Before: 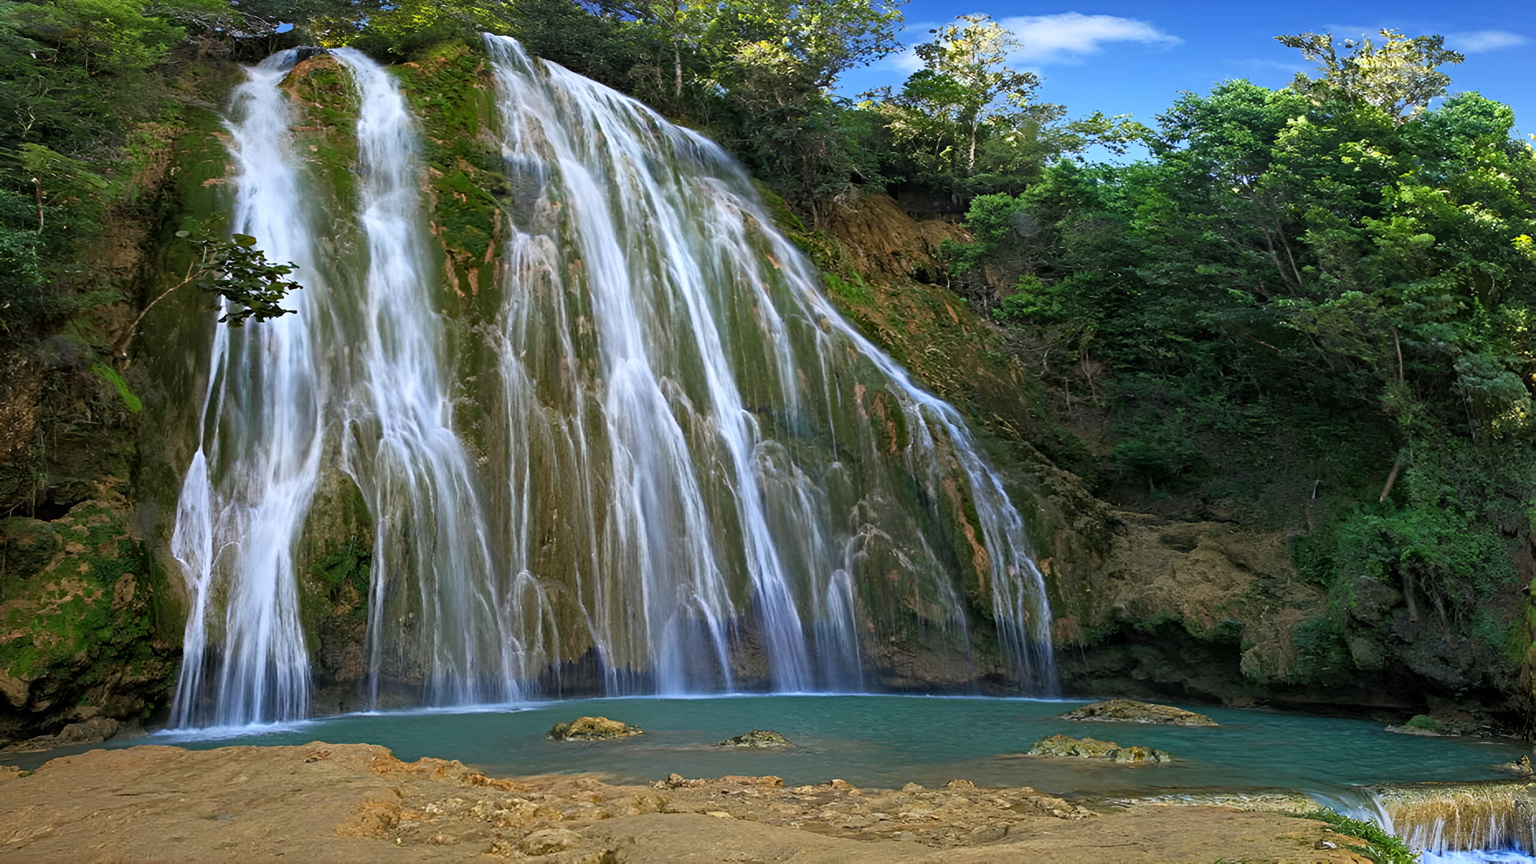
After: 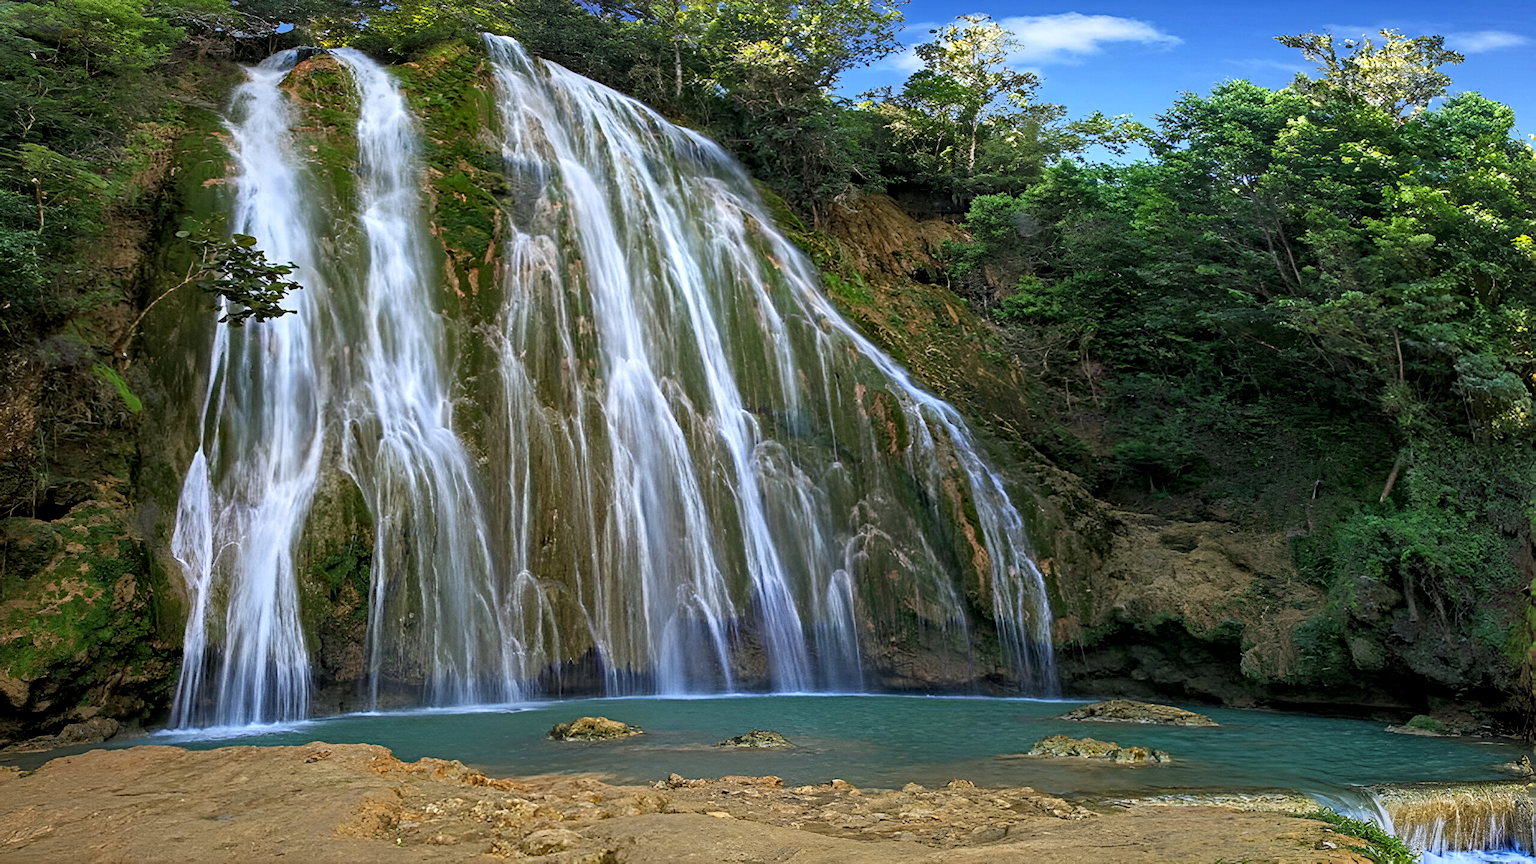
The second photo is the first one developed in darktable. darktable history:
sharpen: radius 1.272, amount 0.305, threshold 0
local contrast: on, module defaults
